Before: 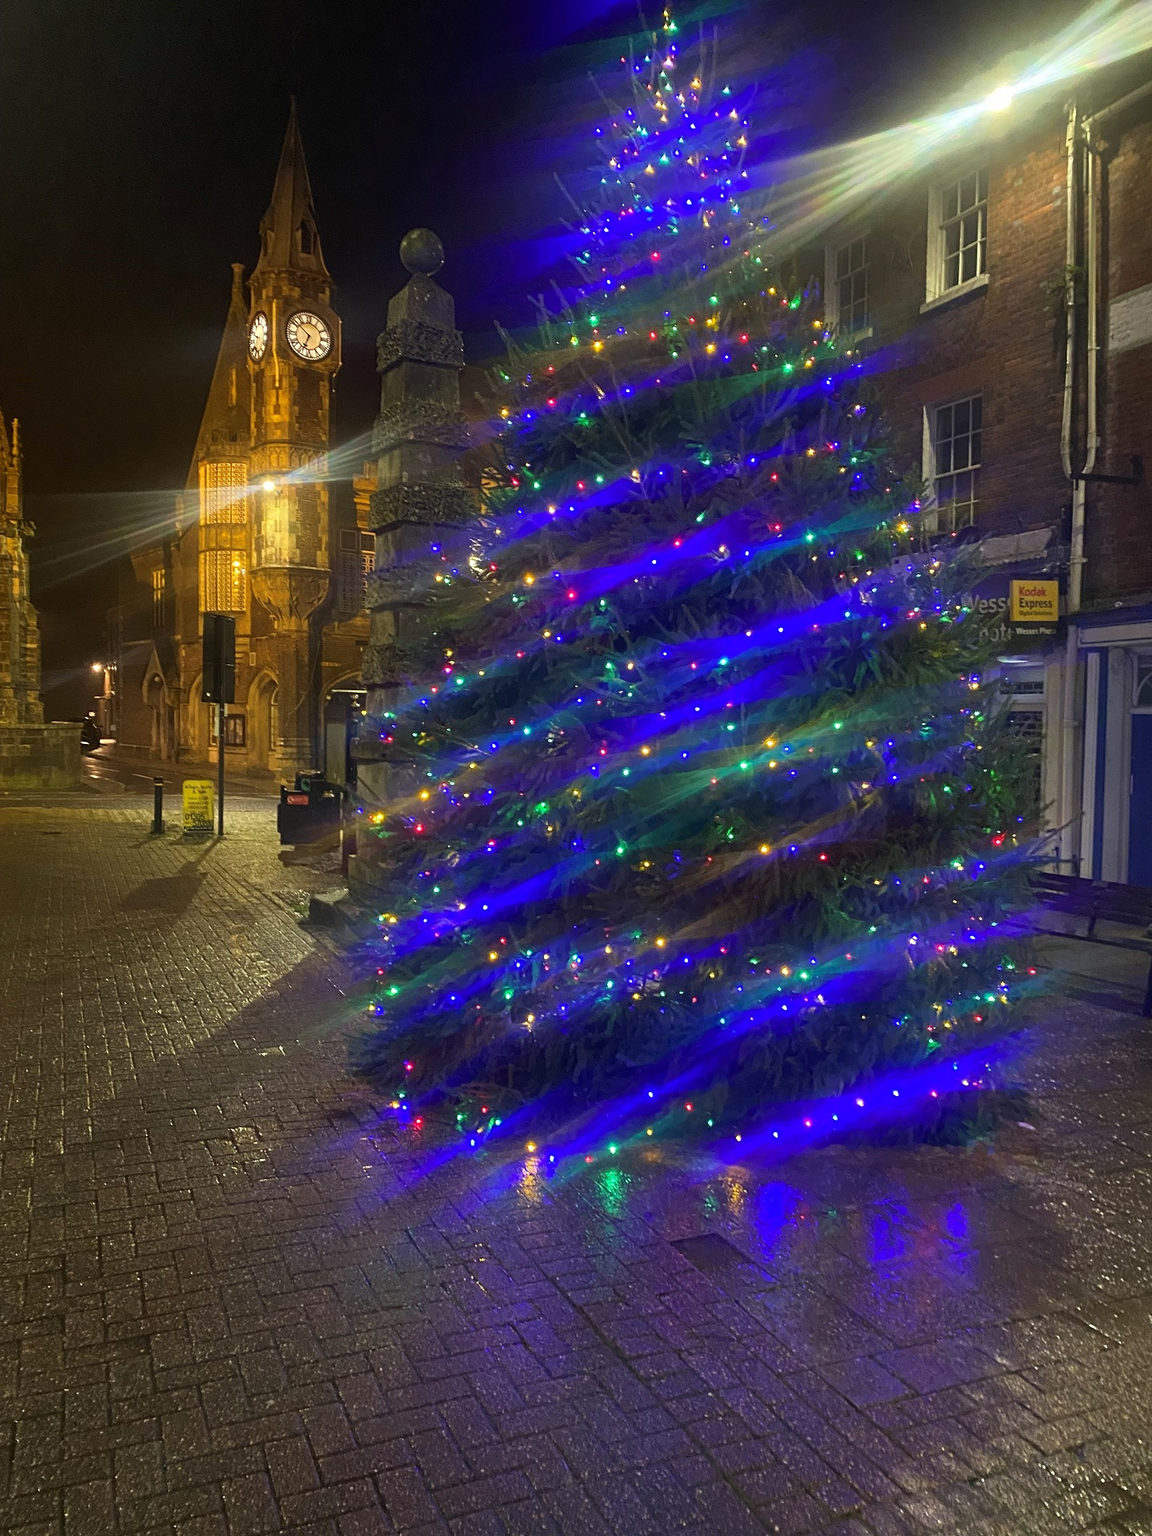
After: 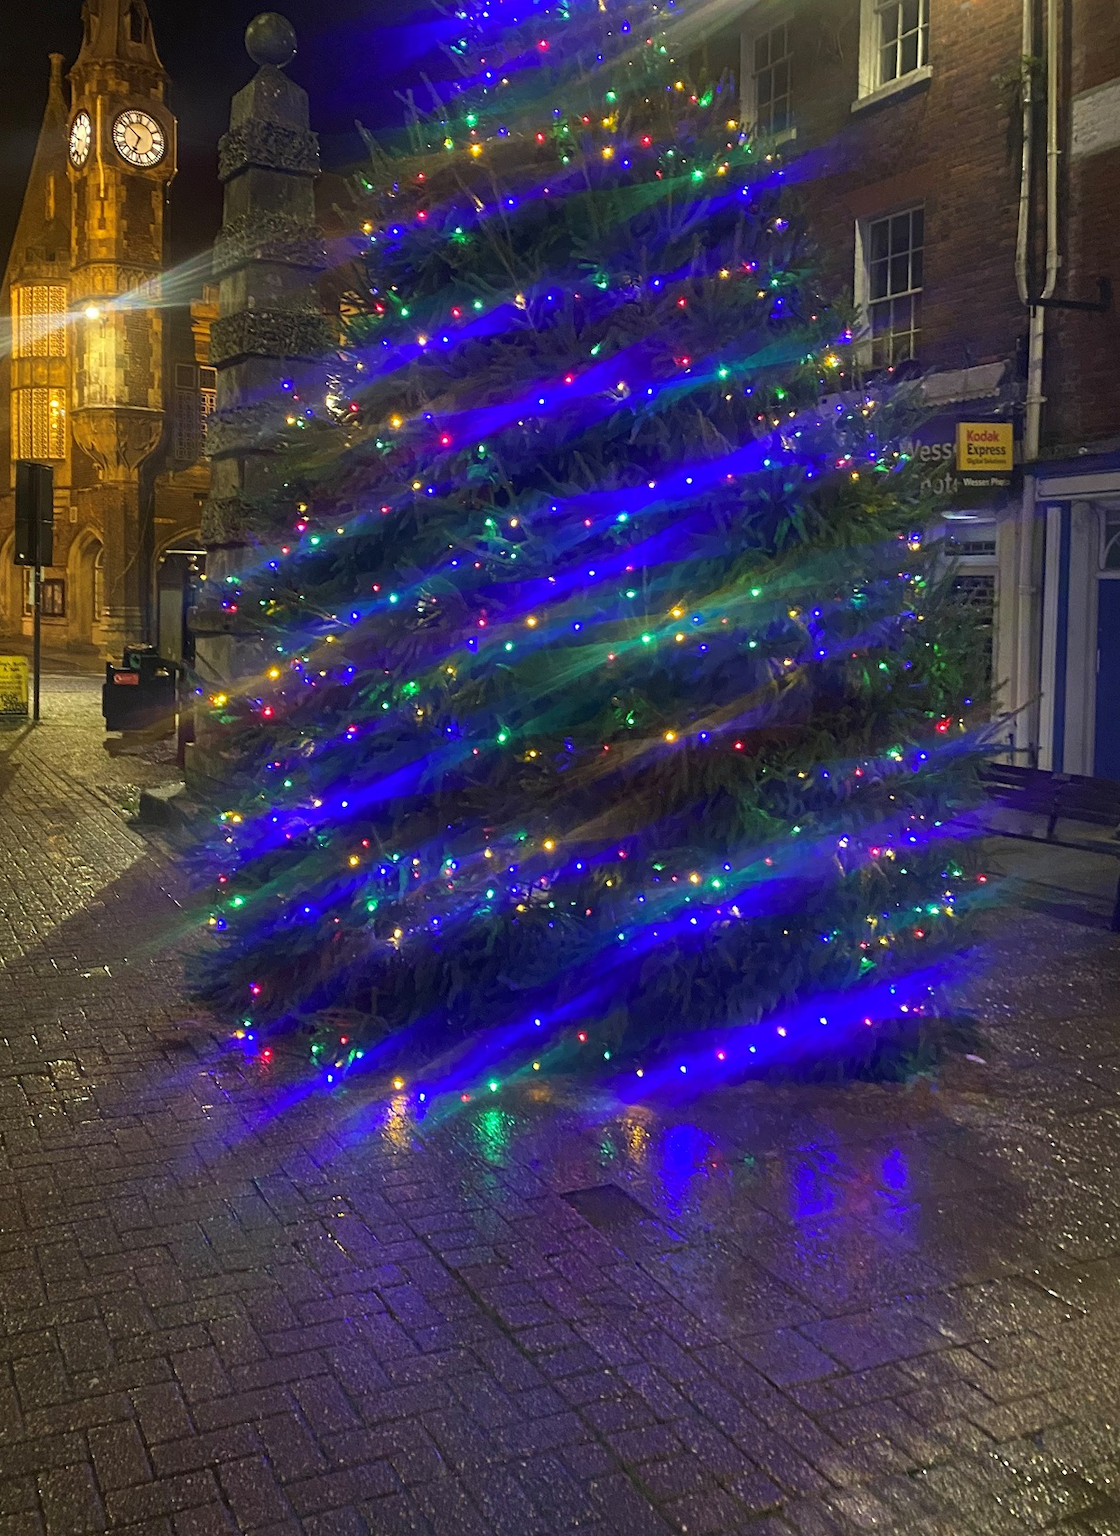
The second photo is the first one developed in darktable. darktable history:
crop: left 16.524%, top 14.195%
